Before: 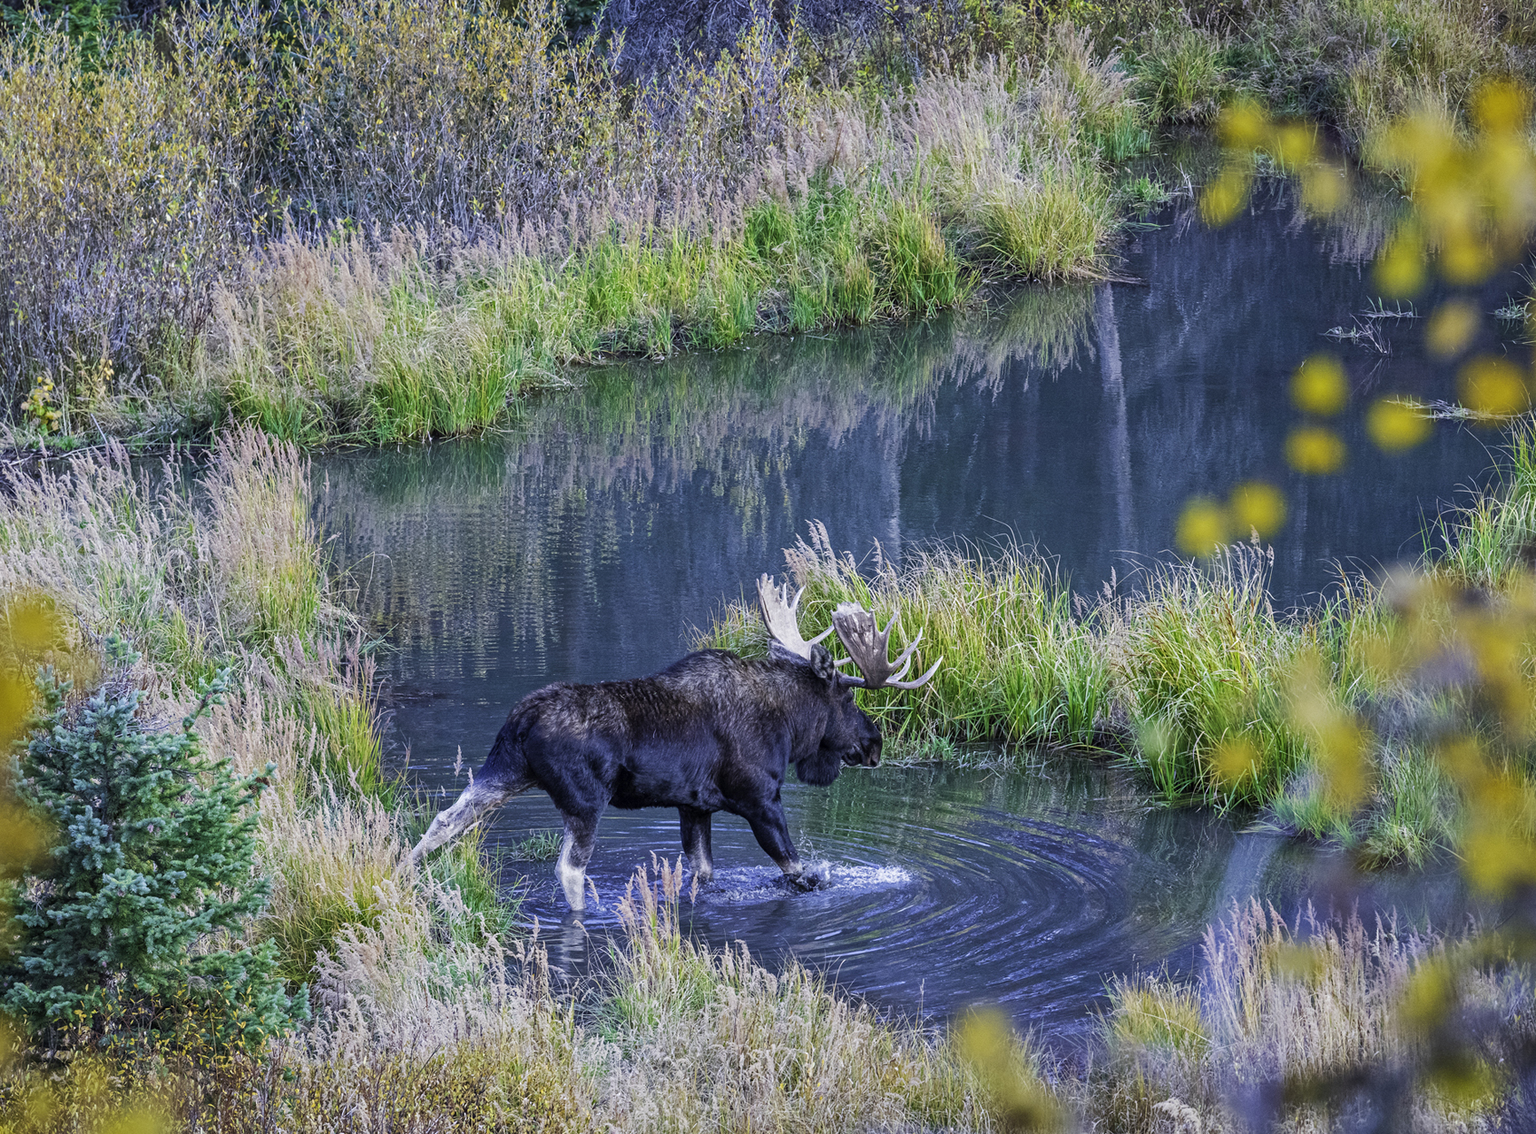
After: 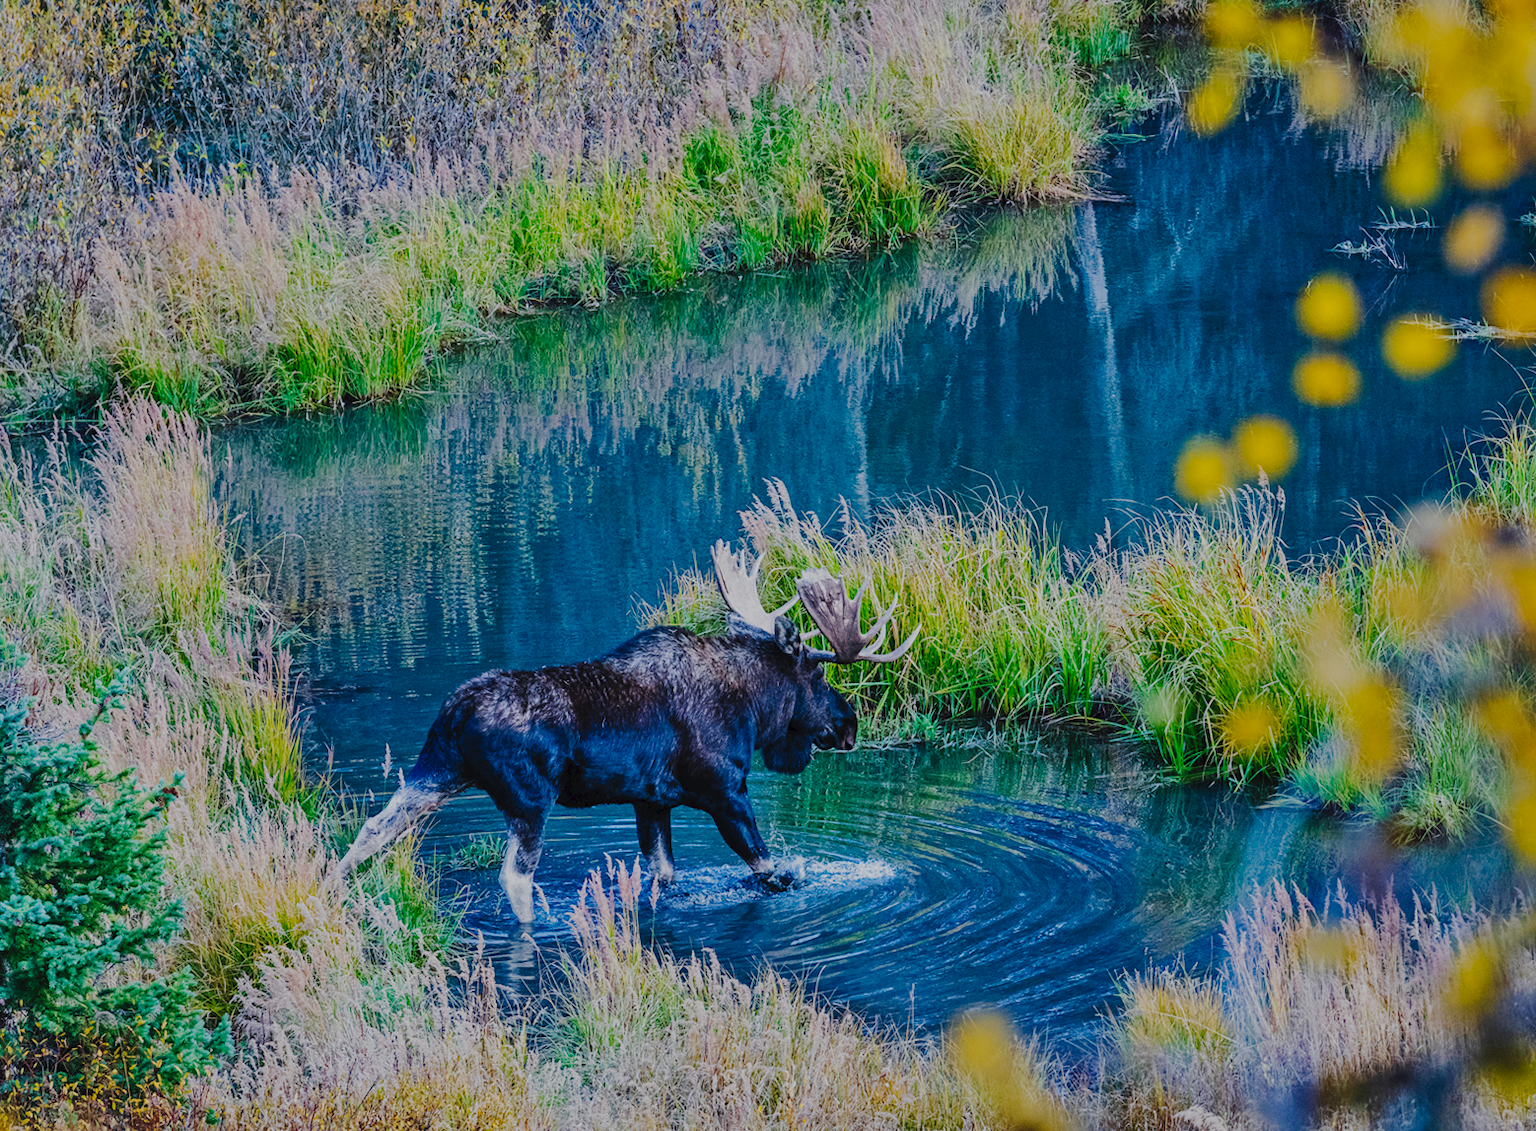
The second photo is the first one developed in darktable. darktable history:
tone curve: curves: ch0 [(0, 0) (0.003, 0.031) (0.011, 0.033) (0.025, 0.038) (0.044, 0.049) (0.069, 0.059) (0.1, 0.071) (0.136, 0.093) (0.177, 0.142) (0.224, 0.204) (0.277, 0.292) (0.335, 0.387) (0.399, 0.484) (0.468, 0.567) (0.543, 0.643) (0.623, 0.712) (0.709, 0.776) (0.801, 0.837) (0.898, 0.903) (1, 1)], preserve colors none
crop and rotate: angle 2.16°, left 5.56%, top 5.72%
exposure: exposure -2.094 EV, compensate exposure bias true, compensate highlight preservation false
shadows and highlights: low approximation 0.01, soften with gaussian
